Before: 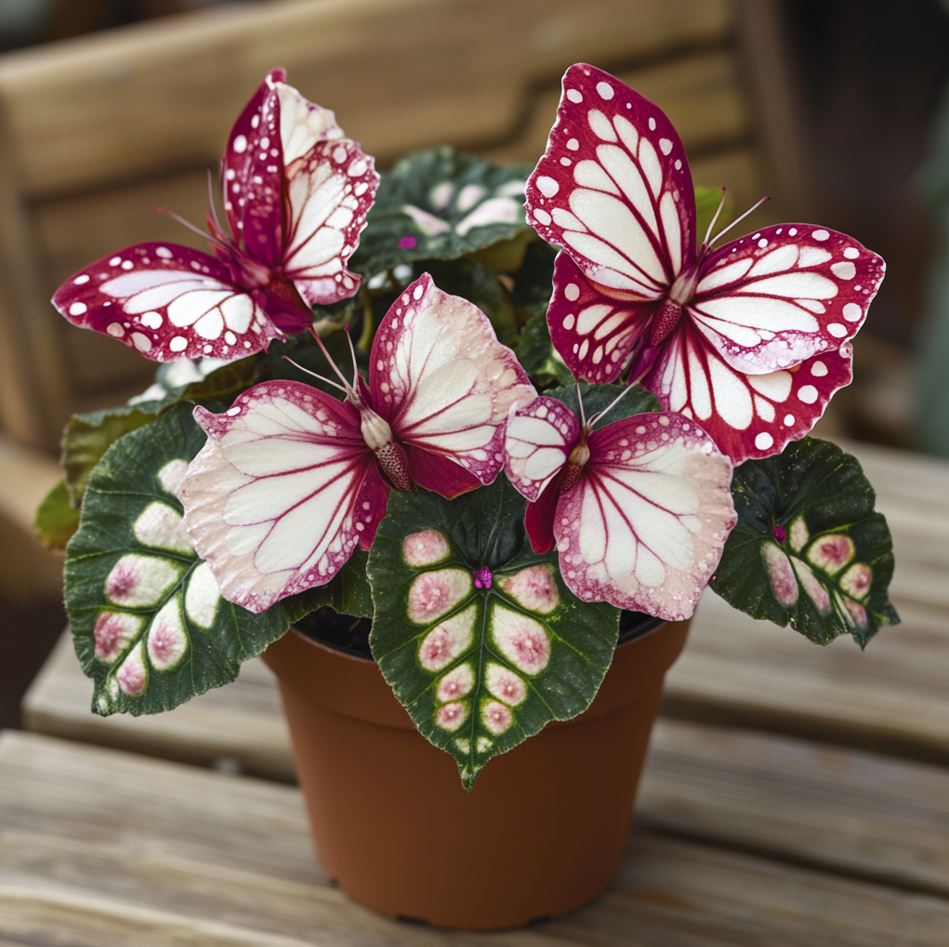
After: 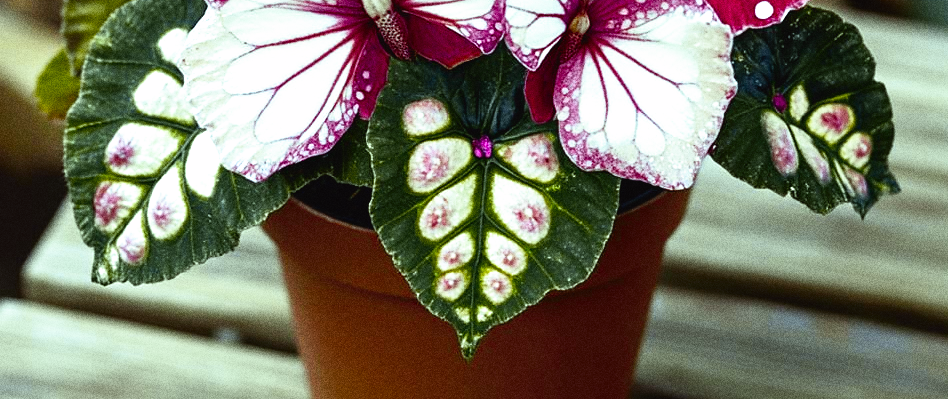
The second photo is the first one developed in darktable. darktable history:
tone curve: curves: ch0 [(0, 0.024) (0.119, 0.146) (0.474, 0.464) (0.718, 0.721) (0.817, 0.839) (1, 0.998)]; ch1 [(0, 0) (0.377, 0.416) (0.439, 0.451) (0.477, 0.477) (0.501, 0.504) (0.538, 0.544) (0.58, 0.602) (0.664, 0.676) (0.783, 0.804) (1, 1)]; ch2 [(0, 0) (0.38, 0.405) (0.463, 0.456) (0.498, 0.497) (0.524, 0.535) (0.578, 0.576) (0.648, 0.665) (1, 1)], color space Lab, independent channels, preserve colors none
color balance: mode lift, gamma, gain (sRGB), lift [0.997, 0.979, 1.021, 1.011], gamma [1, 1.084, 0.916, 0.998], gain [1, 0.87, 1.13, 1.101], contrast 4.55%, contrast fulcrum 38.24%, output saturation 104.09%
grain: coarseness 0.09 ISO, strength 40%
filmic rgb: black relative exposure -8.7 EV, white relative exposure 2.7 EV, threshold 3 EV, target black luminance 0%, hardness 6.25, latitude 76.53%, contrast 1.326, shadows ↔ highlights balance -0.349%, preserve chrominance no, color science v4 (2020), enable highlight reconstruction true
sharpen: radius 1.559, amount 0.373, threshold 1.271
exposure: black level correction 0.001, exposure 0.3 EV, compensate highlight preservation false
crop: top 45.551%, bottom 12.262%
